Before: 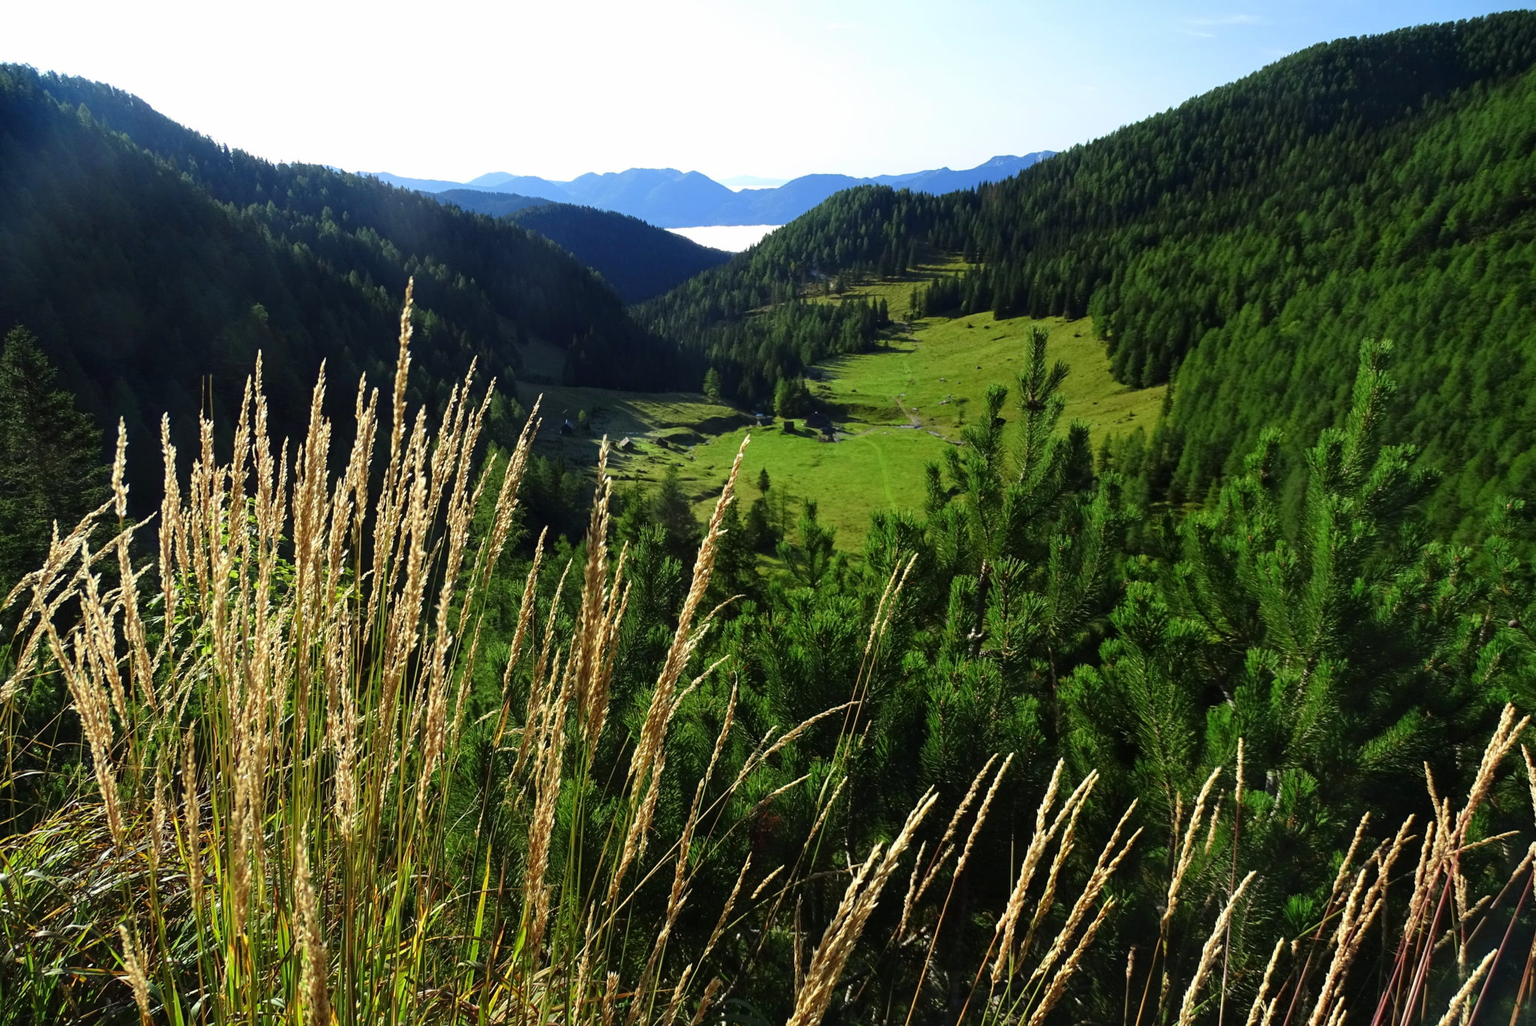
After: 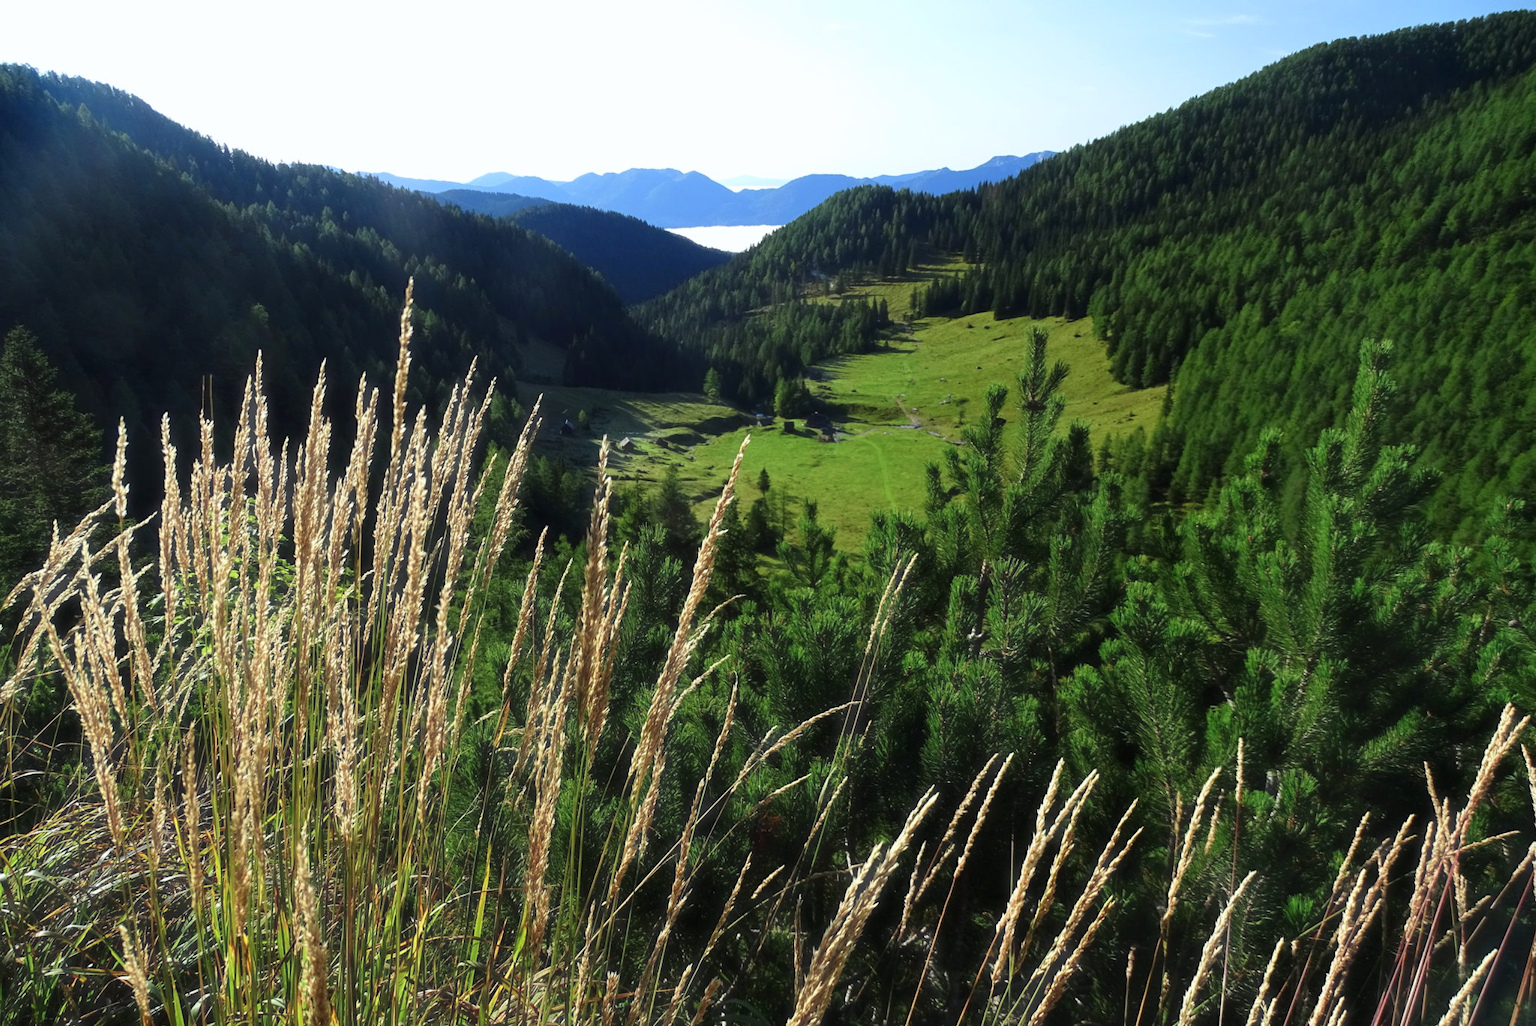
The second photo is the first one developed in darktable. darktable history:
color correction: highlights a* -0.137, highlights b* -5.91, shadows a* -0.137, shadows b* -0.137
haze removal: strength -0.1, adaptive false
